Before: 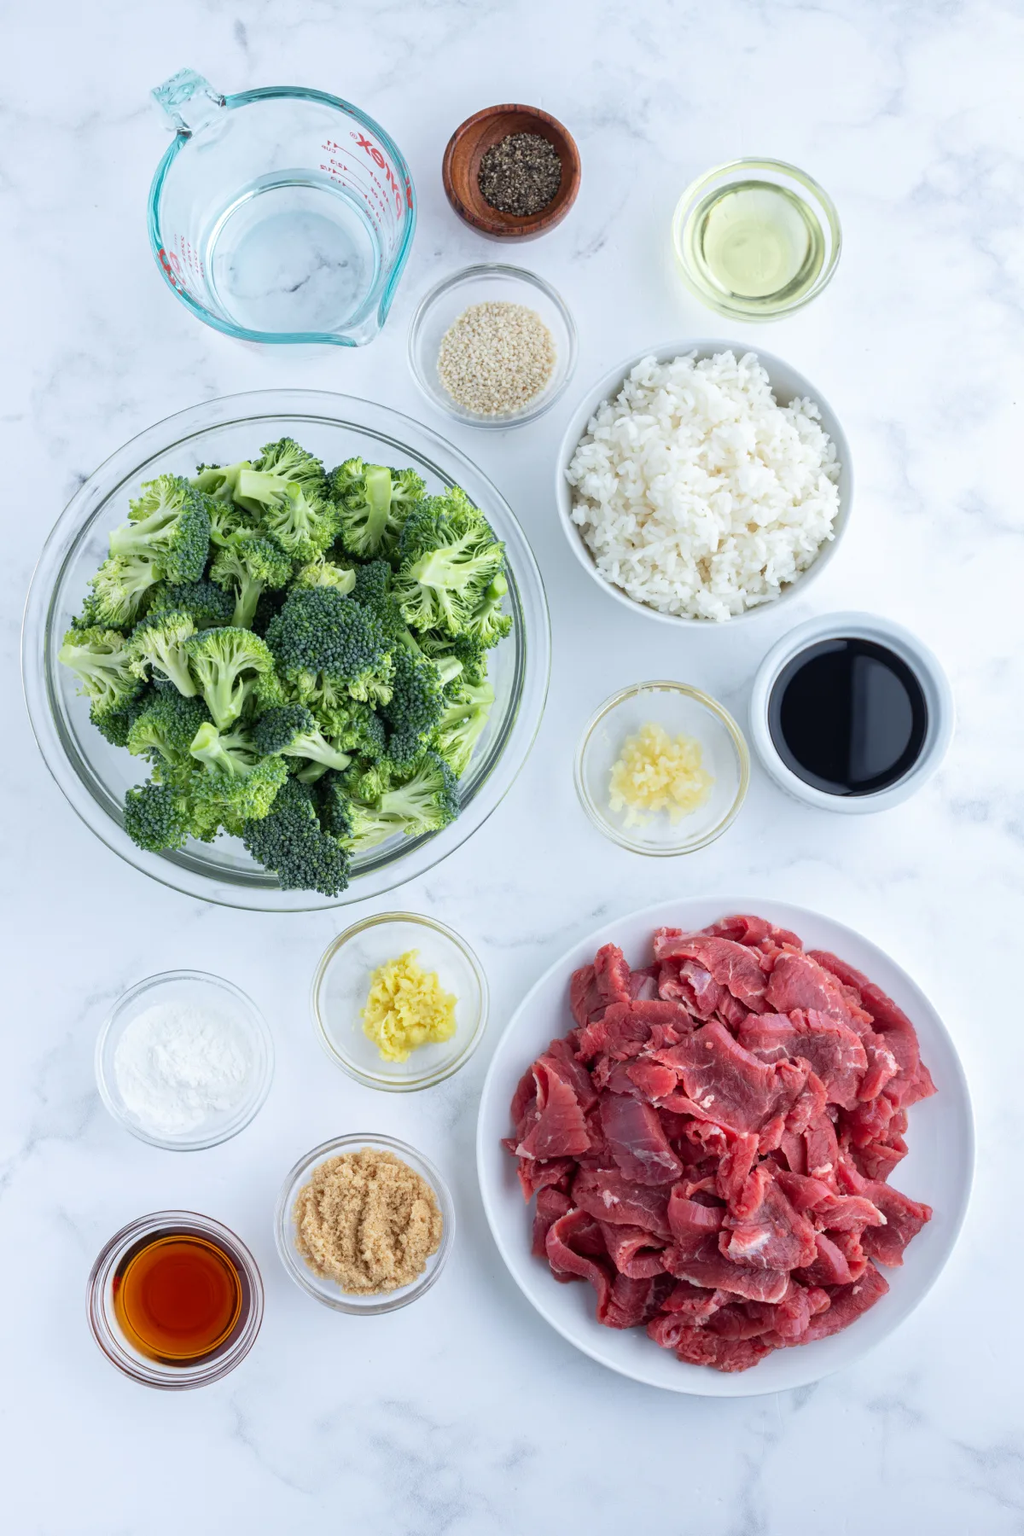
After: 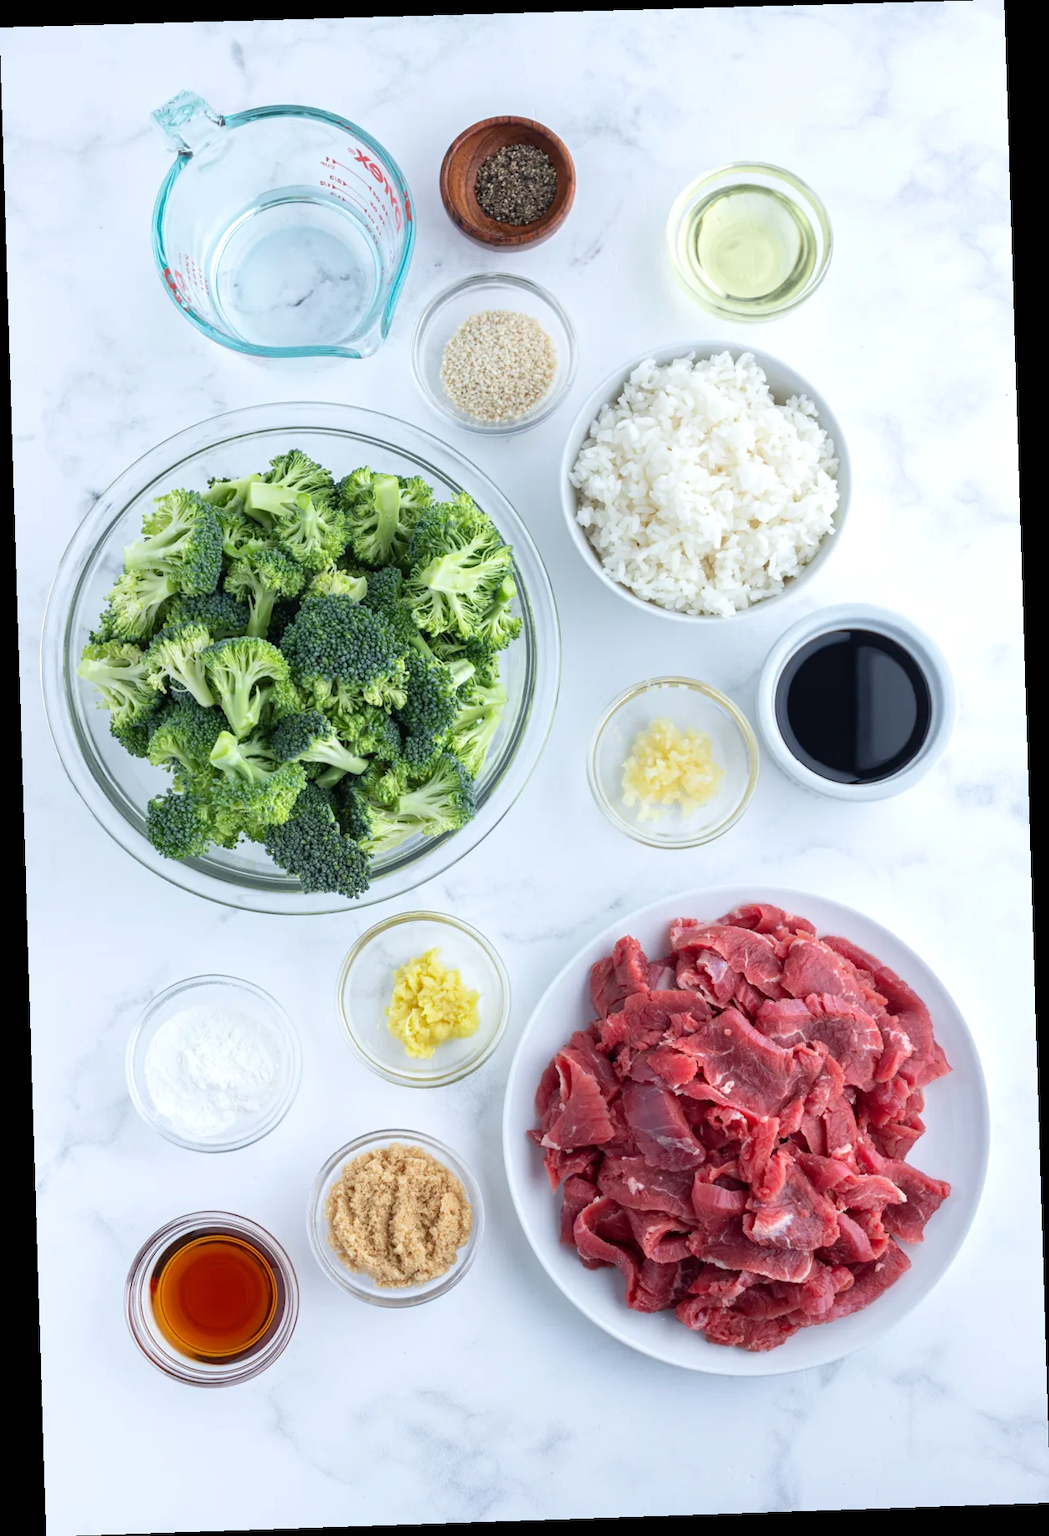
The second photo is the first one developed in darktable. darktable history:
rotate and perspective: rotation -1.77°, lens shift (horizontal) 0.004, automatic cropping off
exposure: exposure 0.127 EV, compensate highlight preservation false
